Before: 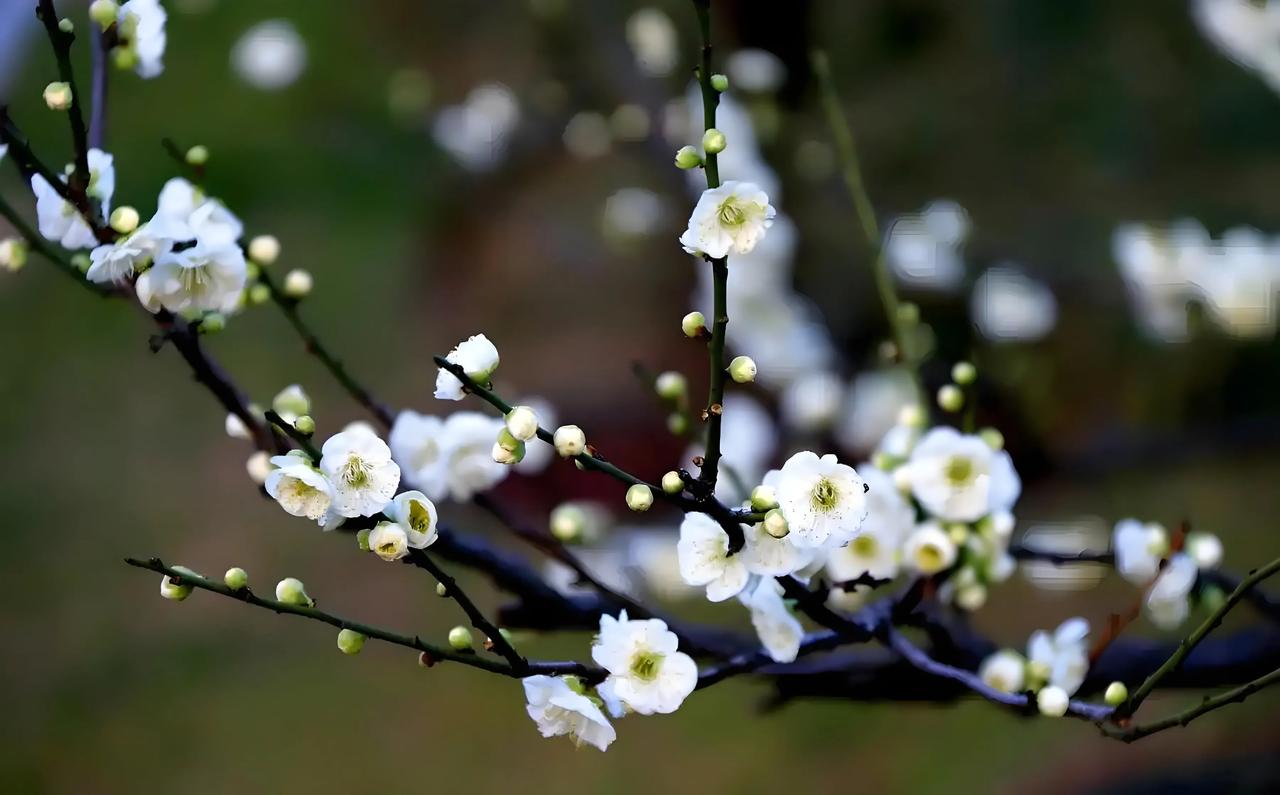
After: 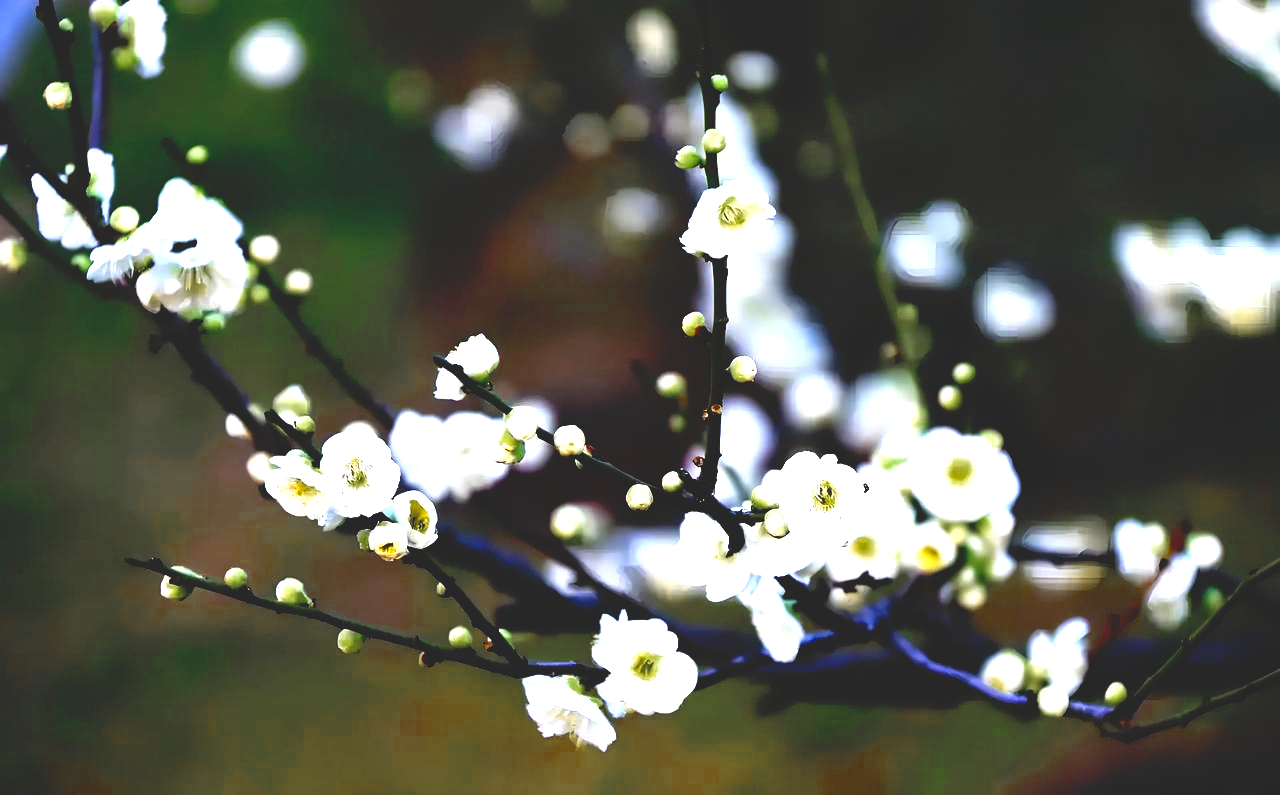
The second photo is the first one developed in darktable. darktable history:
exposure: black level correction 0.002, exposure 1.303 EV, compensate highlight preservation false
base curve: curves: ch0 [(0, 0.02) (0.083, 0.036) (1, 1)], preserve colors none
color zones: curves: ch0 [(0.11, 0.396) (0.195, 0.36) (0.25, 0.5) (0.303, 0.412) (0.357, 0.544) (0.75, 0.5) (0.967, 0.328)]; ch1 [(0, 0.468) (0.112, 0.512) (0.202, 0.6) (0.25, 0.5) (0.307, 0.352) (0.357, 0.544) (0.75, 0.5) (0.963, 0.524)]
